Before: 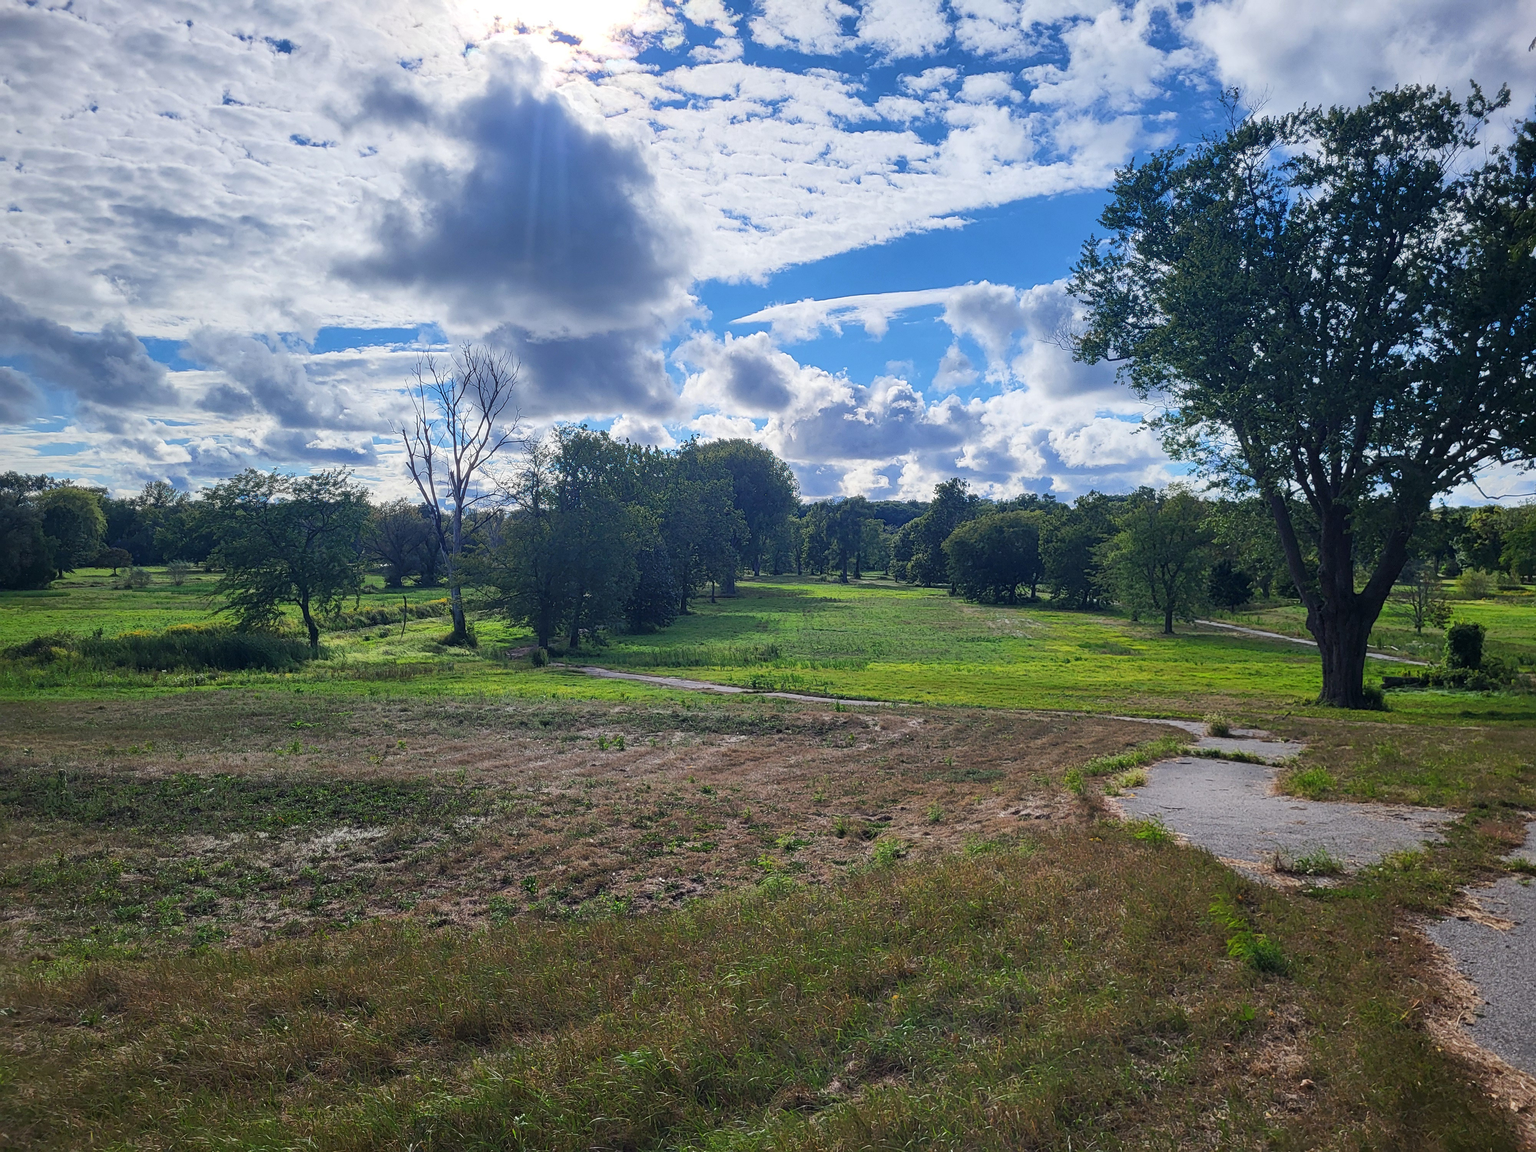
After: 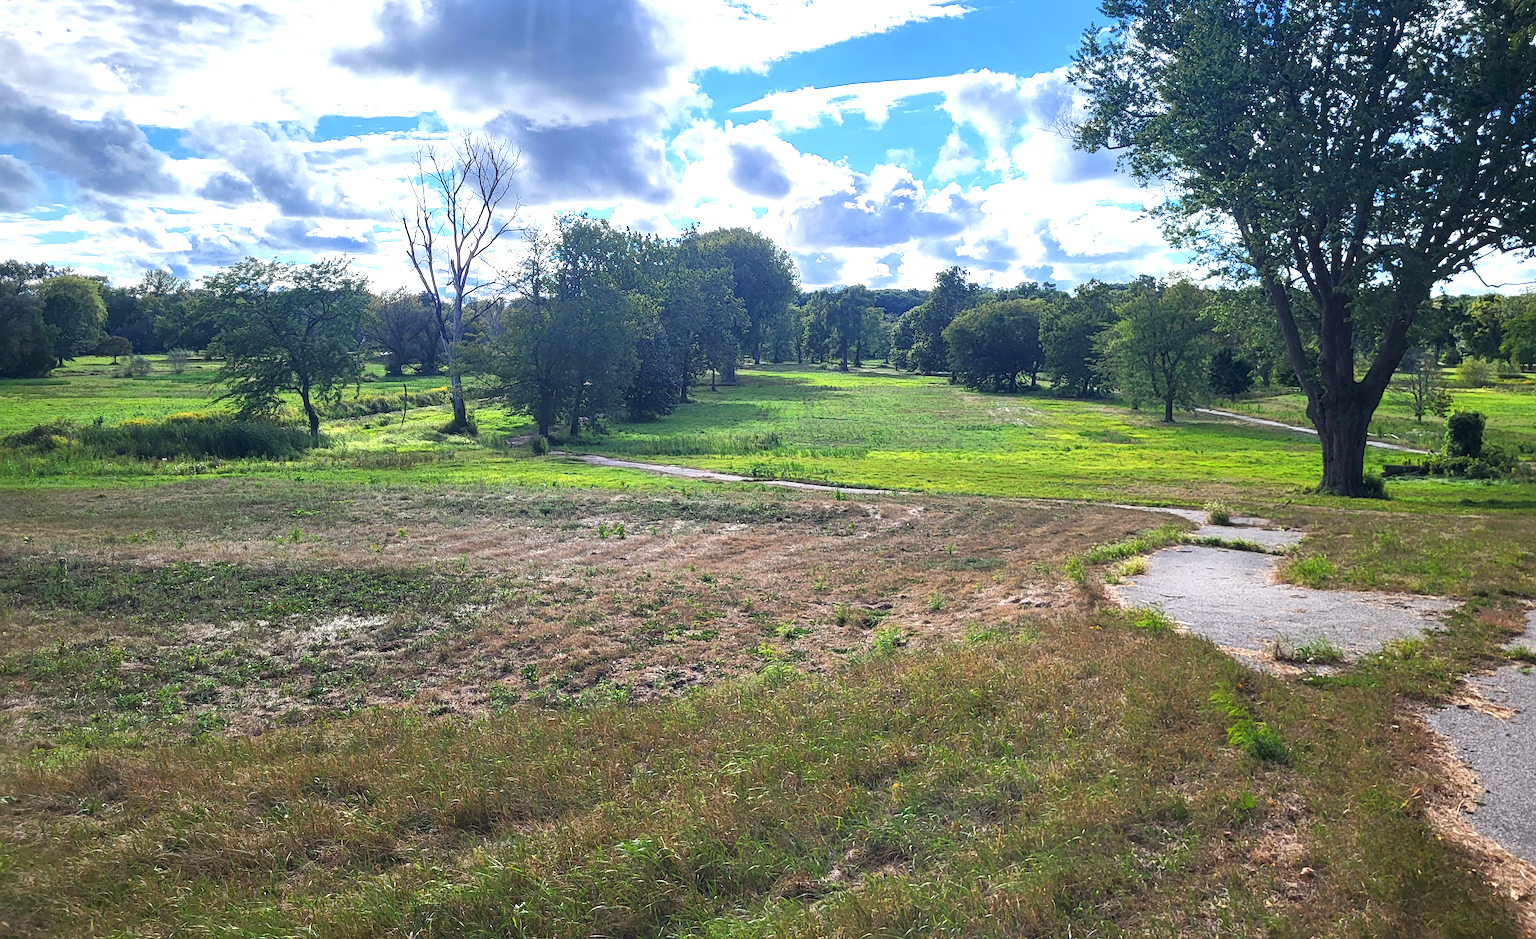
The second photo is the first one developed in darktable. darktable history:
exposure: exposure 1.001 EV, compensate exposure bias true, compensate highlight preservation false
crop and rotate: top 18.411%
